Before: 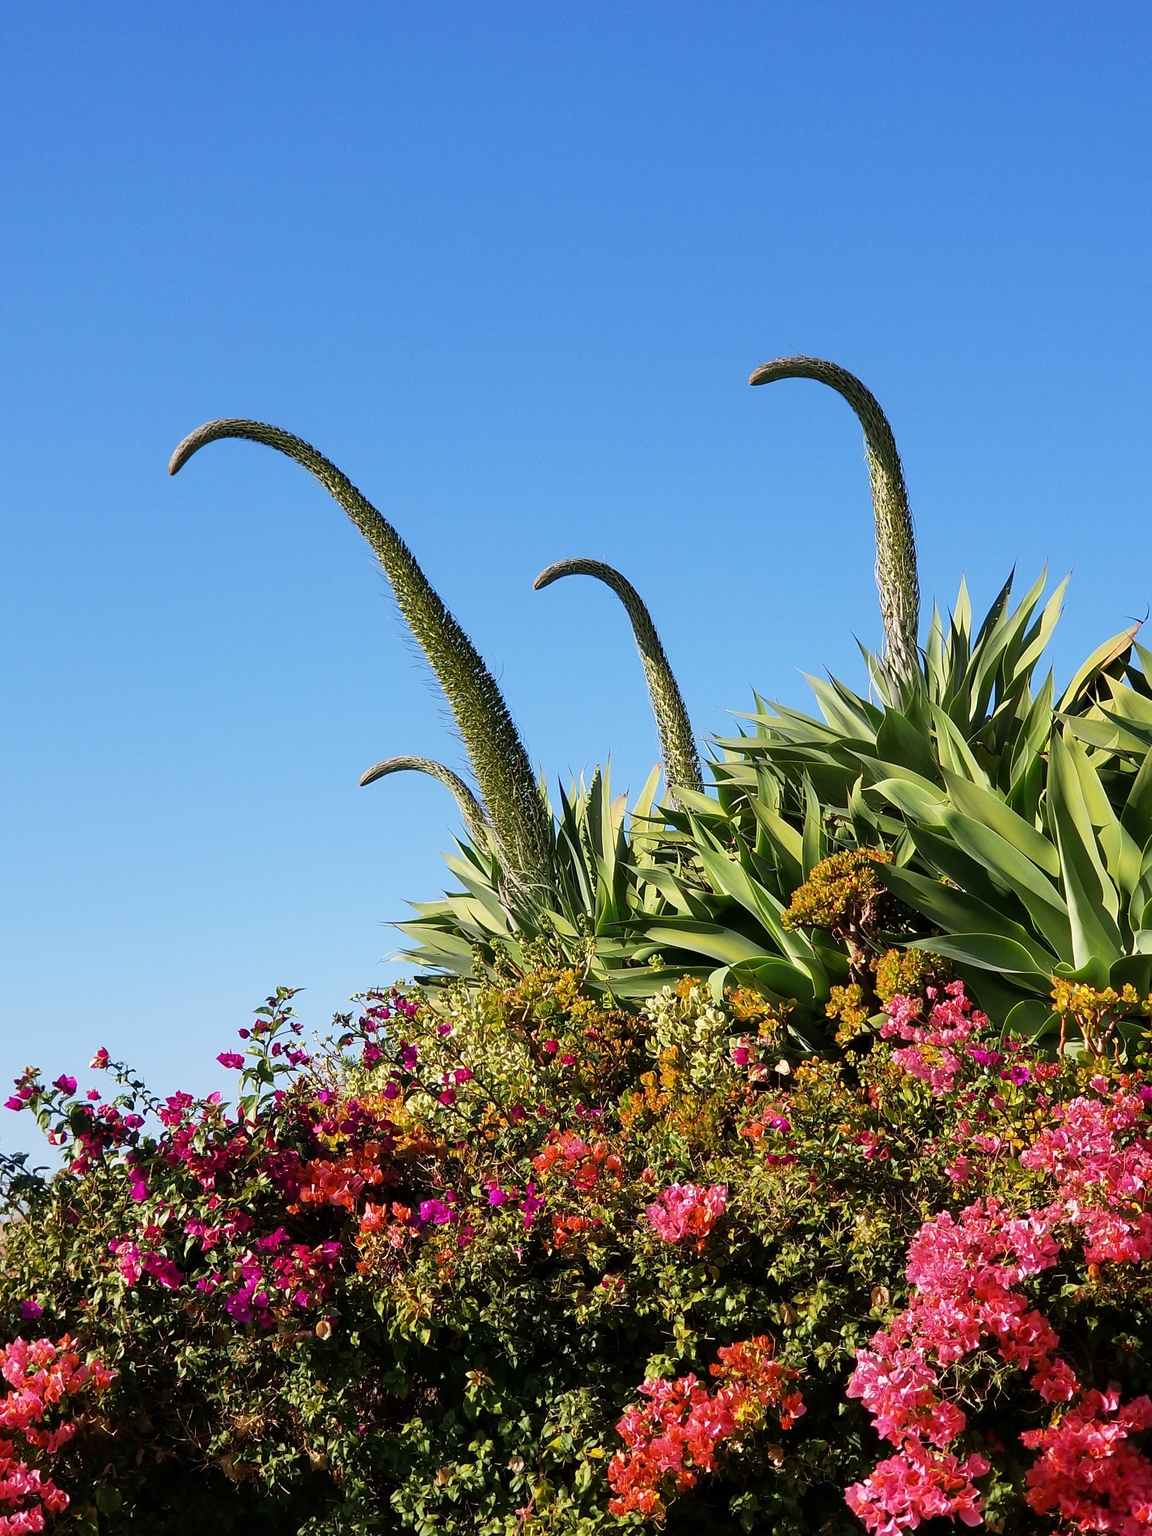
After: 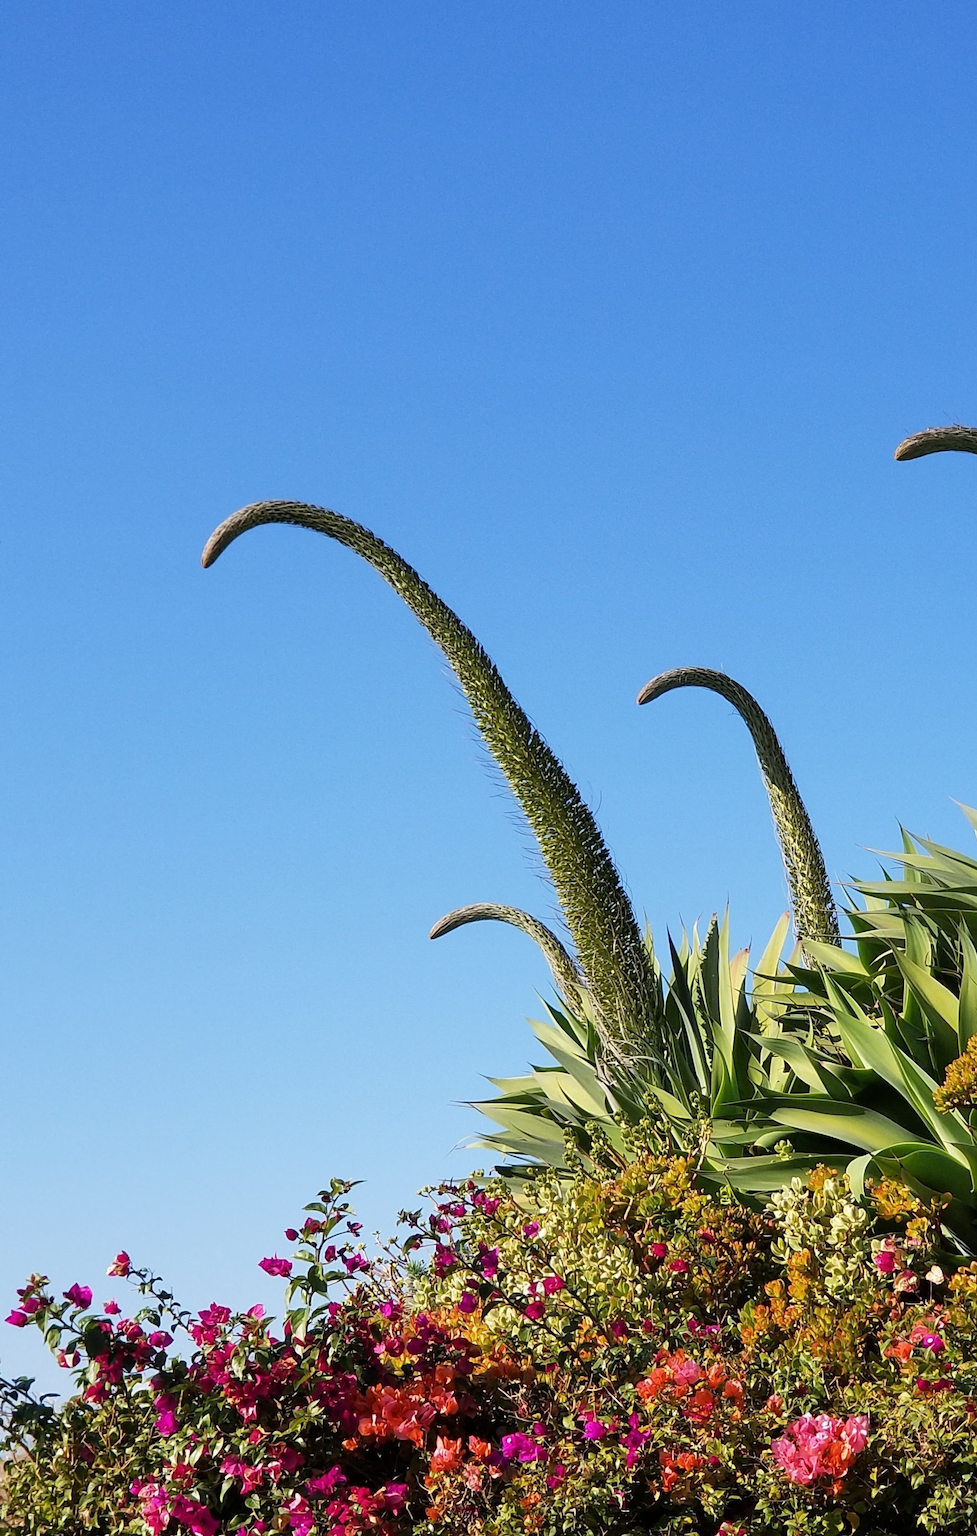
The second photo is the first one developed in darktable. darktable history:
crop: right 28.935%, bottom 16.261%
